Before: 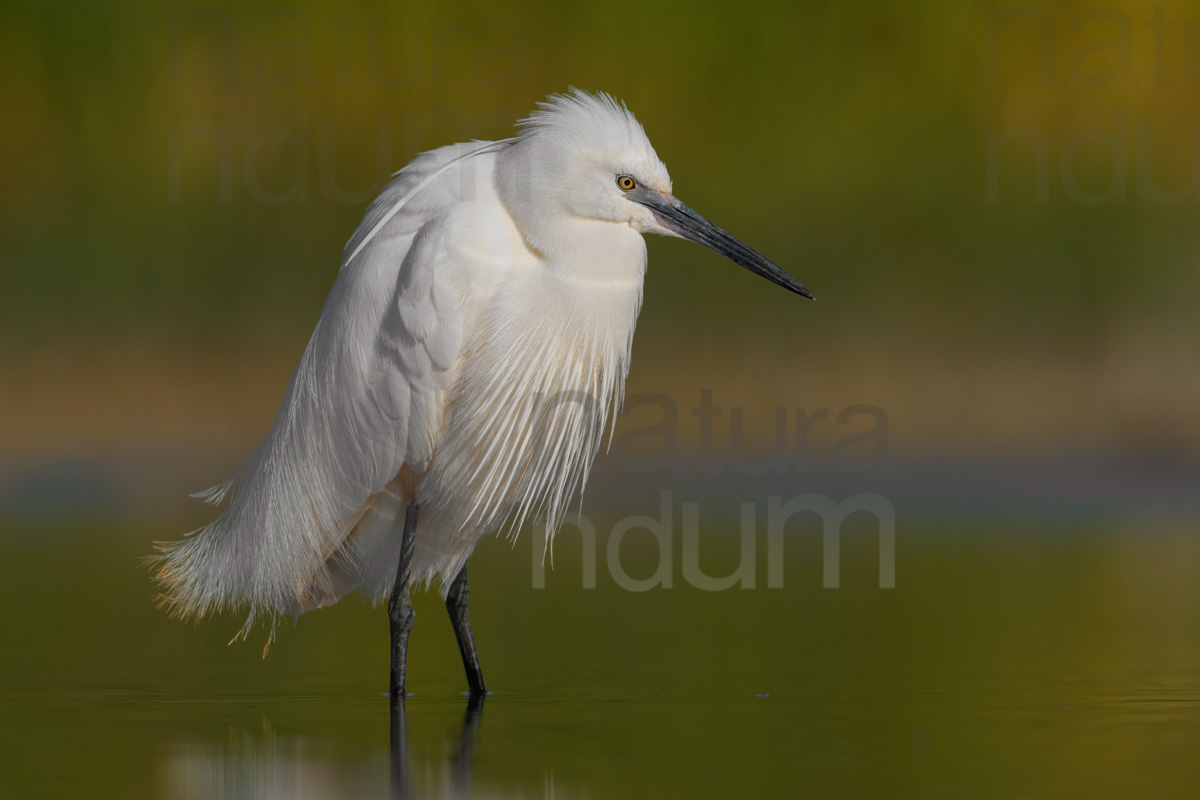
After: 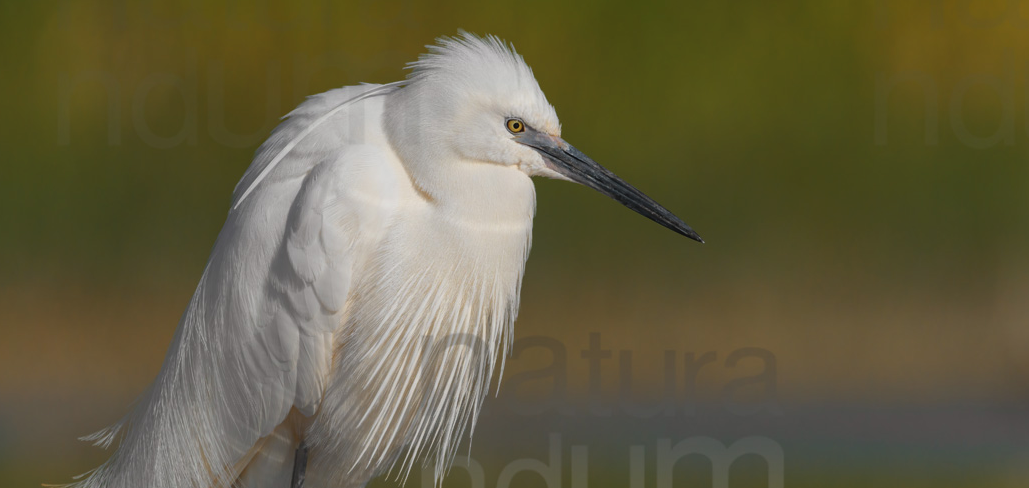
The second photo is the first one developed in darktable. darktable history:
exposure: black level correction -0.004, exposure 0.056 EV, compensate highlight preservation false
crop and rotate: left 9.325%, top 7.222%, right 4.886%, bottom 31.774%
